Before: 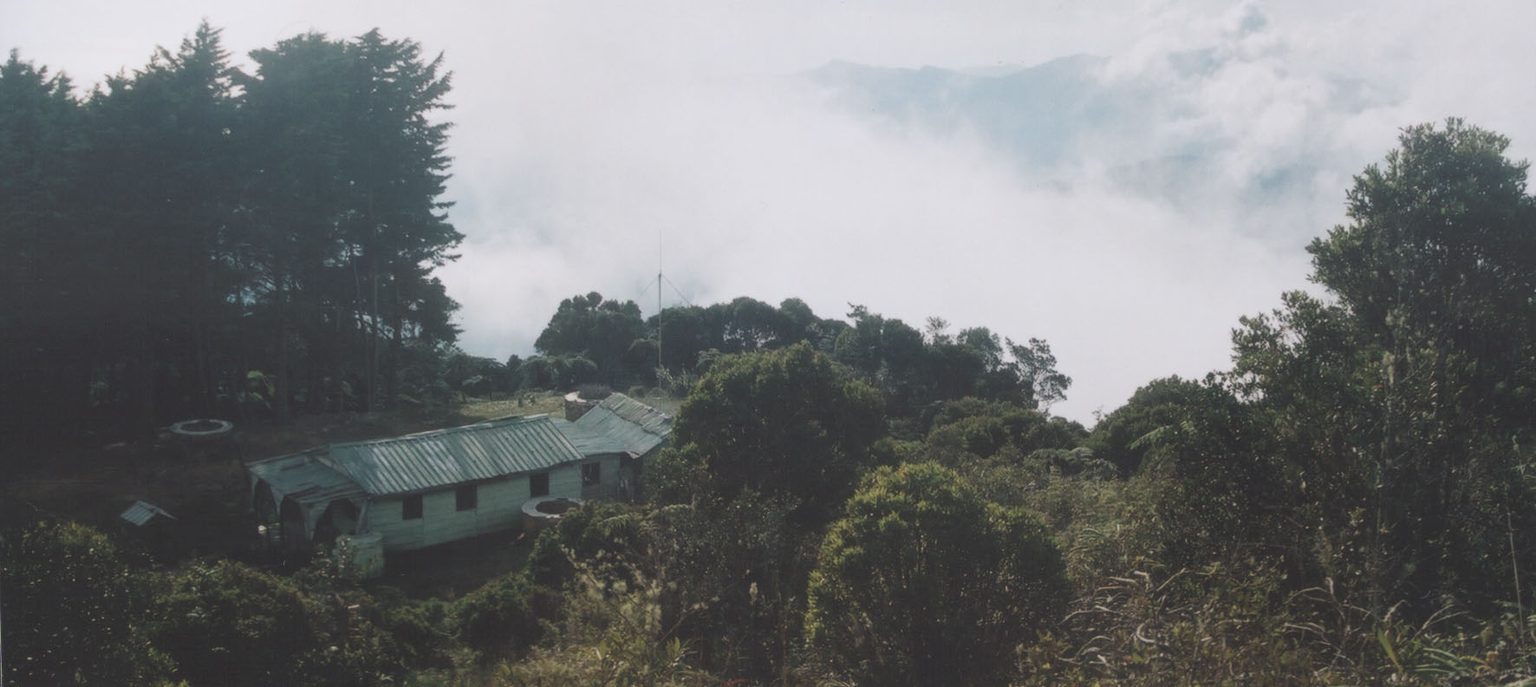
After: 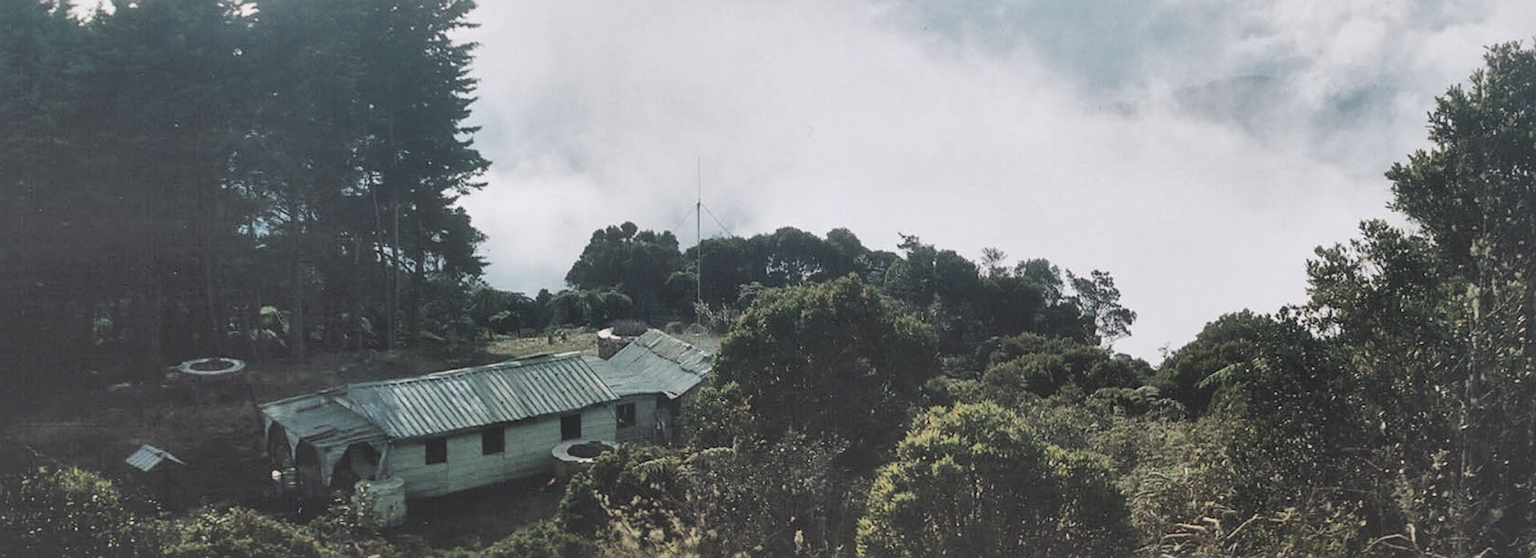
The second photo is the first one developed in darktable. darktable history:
sharpen: on, module defaults
local contrast: mode bilateral grid, contrast 25, coarseness 59, detail 152%, midtone range 0.2
shadows and highlights: shadows 52.15, highlights -28.23, soften with gaussian
crop and rotate: angle 0.1°, top 11.979%, right 5.543%, bottom 11.155%
